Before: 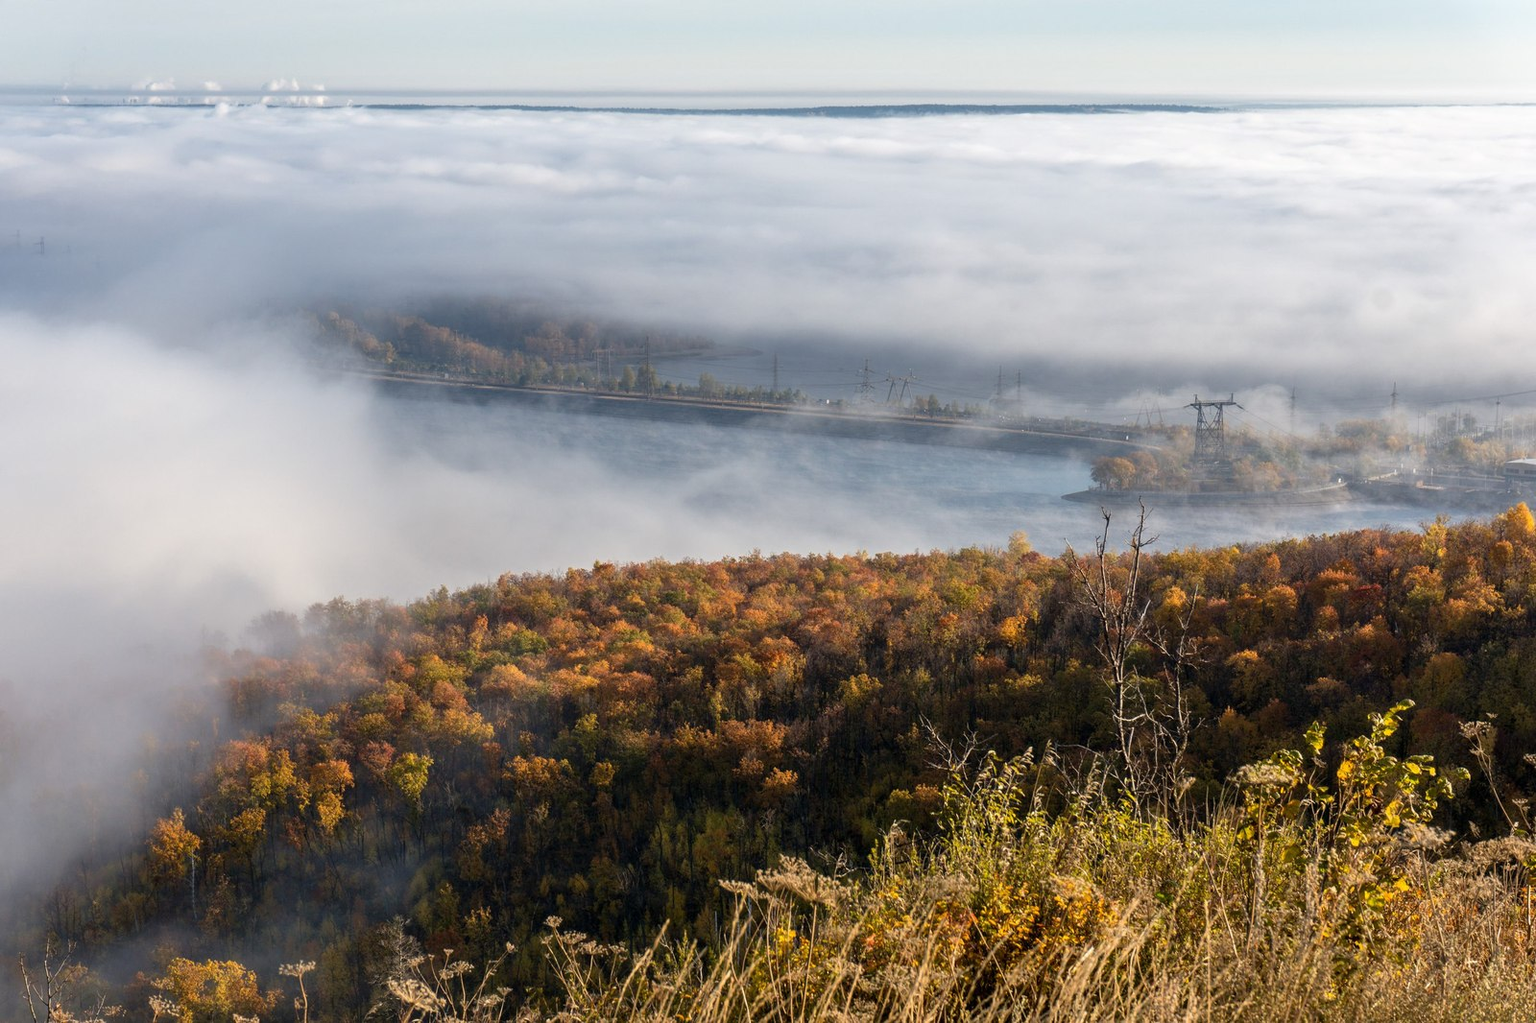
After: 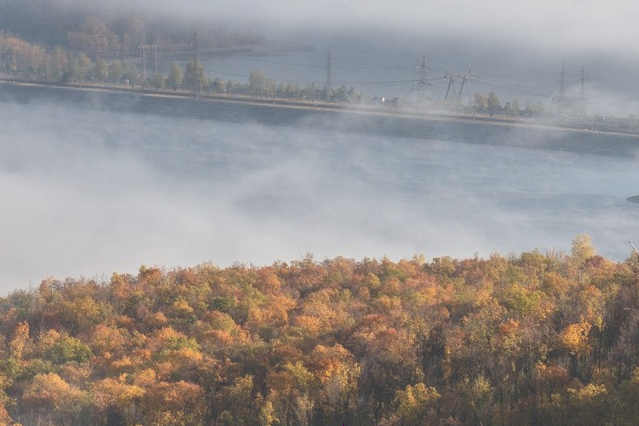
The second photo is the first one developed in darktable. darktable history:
tone curve: curves: ch0 [(0, 0) (0.003, 0.238) (0.011, 0.238) (0.025, 0.242) (0.044, 0.256) (0.069, 0.277) (0.1, 0.294) (0.136, 0.315) (0.177, 0.345) (0.224, 0.379) (0.277, 0.419) (0.335, 0.463) (0.399, 0.511) (0.468, 0.566) (0.543, 0.627) (0.623, 0.687) (0.709, 0.75) (0.801, 0.824) (0.898, 0.89) (1, 1)], preserve colors none
crop: left 30%, top 30%, right 30%, bottom 30%
